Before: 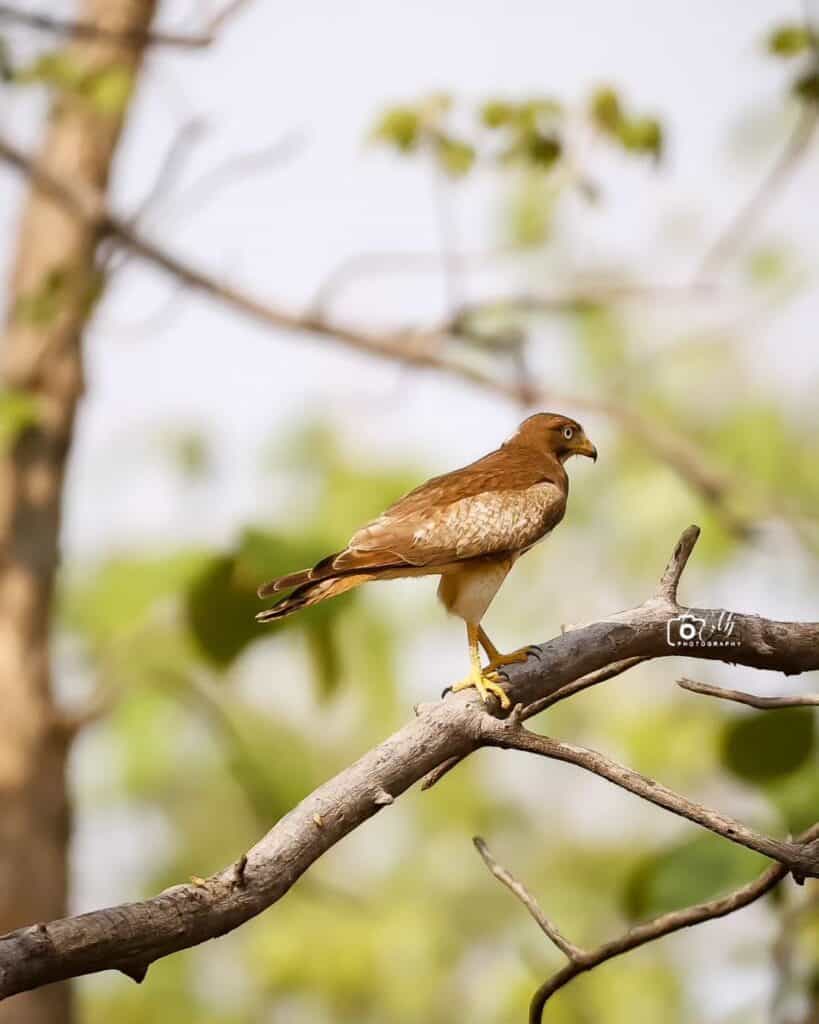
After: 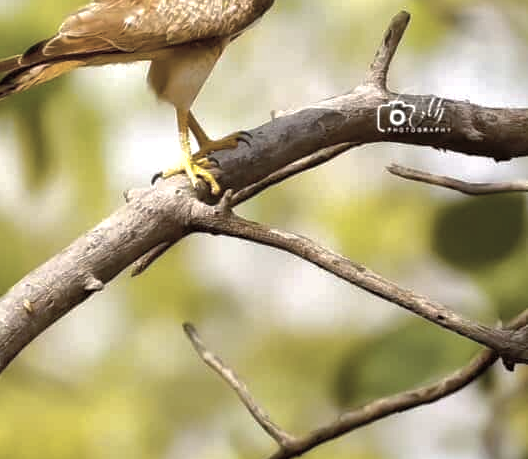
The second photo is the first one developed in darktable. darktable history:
color balance rgb: linear chroma grading › global chroma 15%, perceptual saturation grading › global saturation 30%
shadows and highlights: on, module defaults
tone equalizer: -8 EV -0.417 EV, -7 EV -0.389 EV, -6 EV -0.333 EV, -5 EV -0.222 EV, -3 EV 0.222 EV, -2 EV 0.333 EV, -1 EV 0.389 EV, +0 EV 0.417 EV, edges refinement/feathering 500, mask exposure compensation -1.57 EV, preserve details no
crop and rotate: left 35.509%, top 50.238%, bottom 4.934%
color correction: saturation 0.5
